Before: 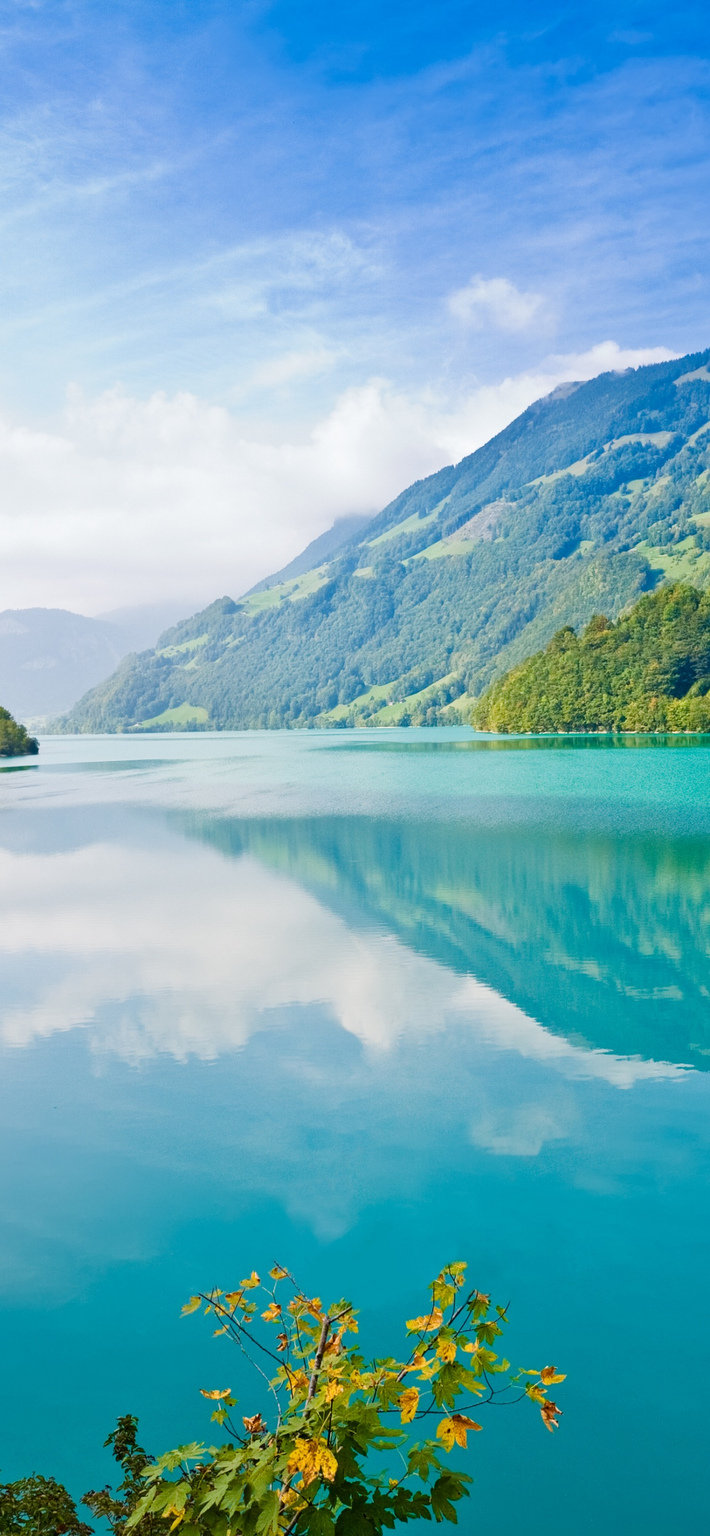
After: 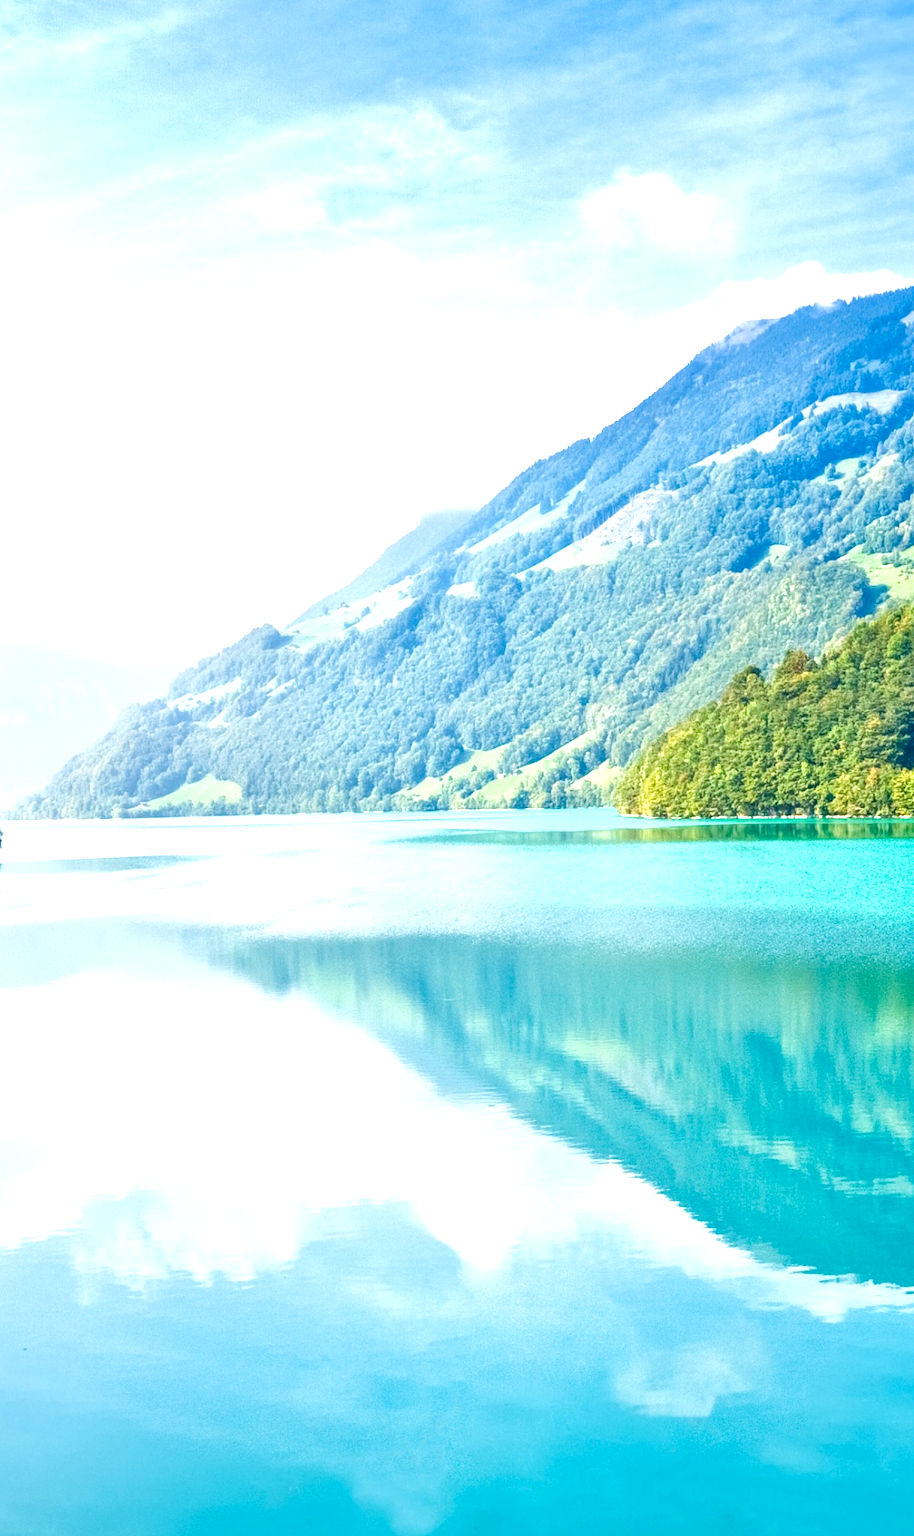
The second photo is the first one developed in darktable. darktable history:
crop: left 5.393%, top 10.228%, right 3.726%, bottom 19.255%
exposure: black level correction 0, exposure 0.895 EV, compensate highlight preservation false
local contrast: on, module defaults
